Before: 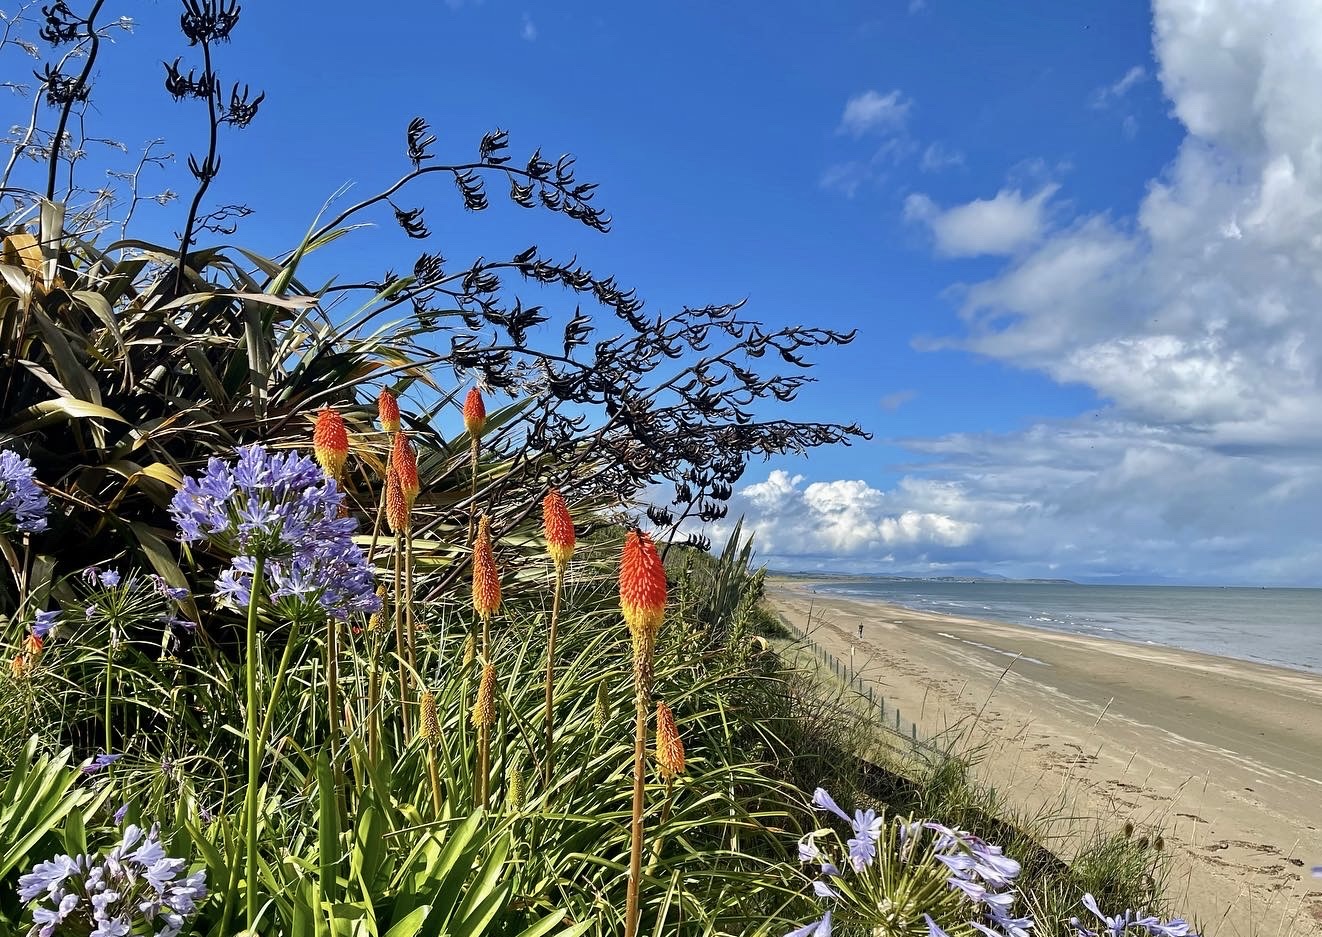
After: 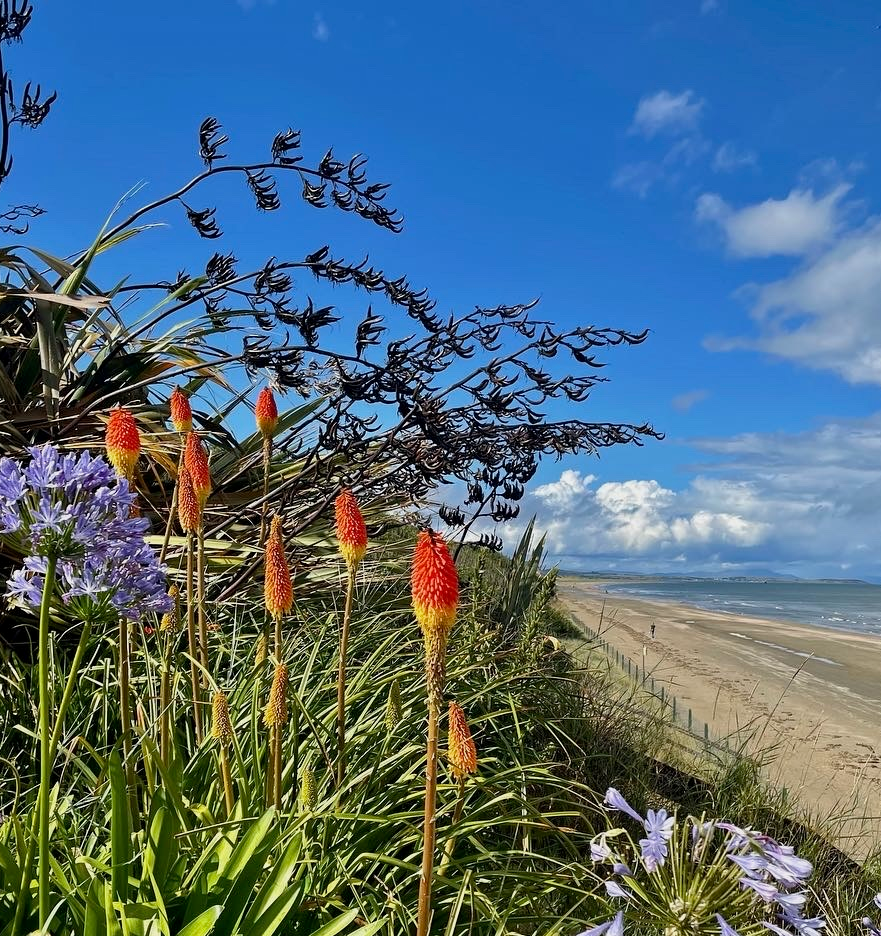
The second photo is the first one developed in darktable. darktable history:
crop and rotate: left 15.754%, right 17.579%
exposure: black level correction 0.001, exposure -0.2 EV, compensate highlight preservation false
